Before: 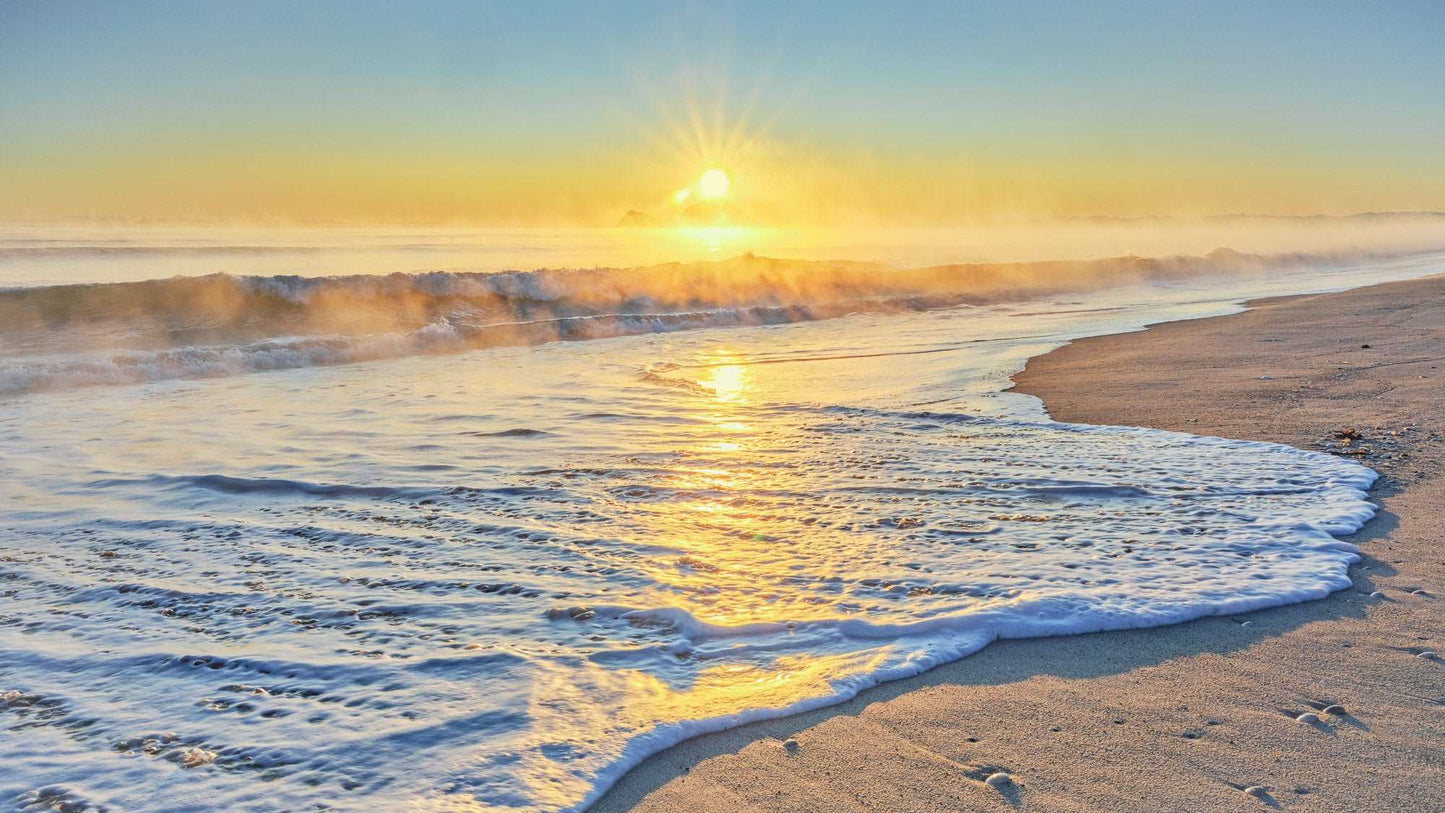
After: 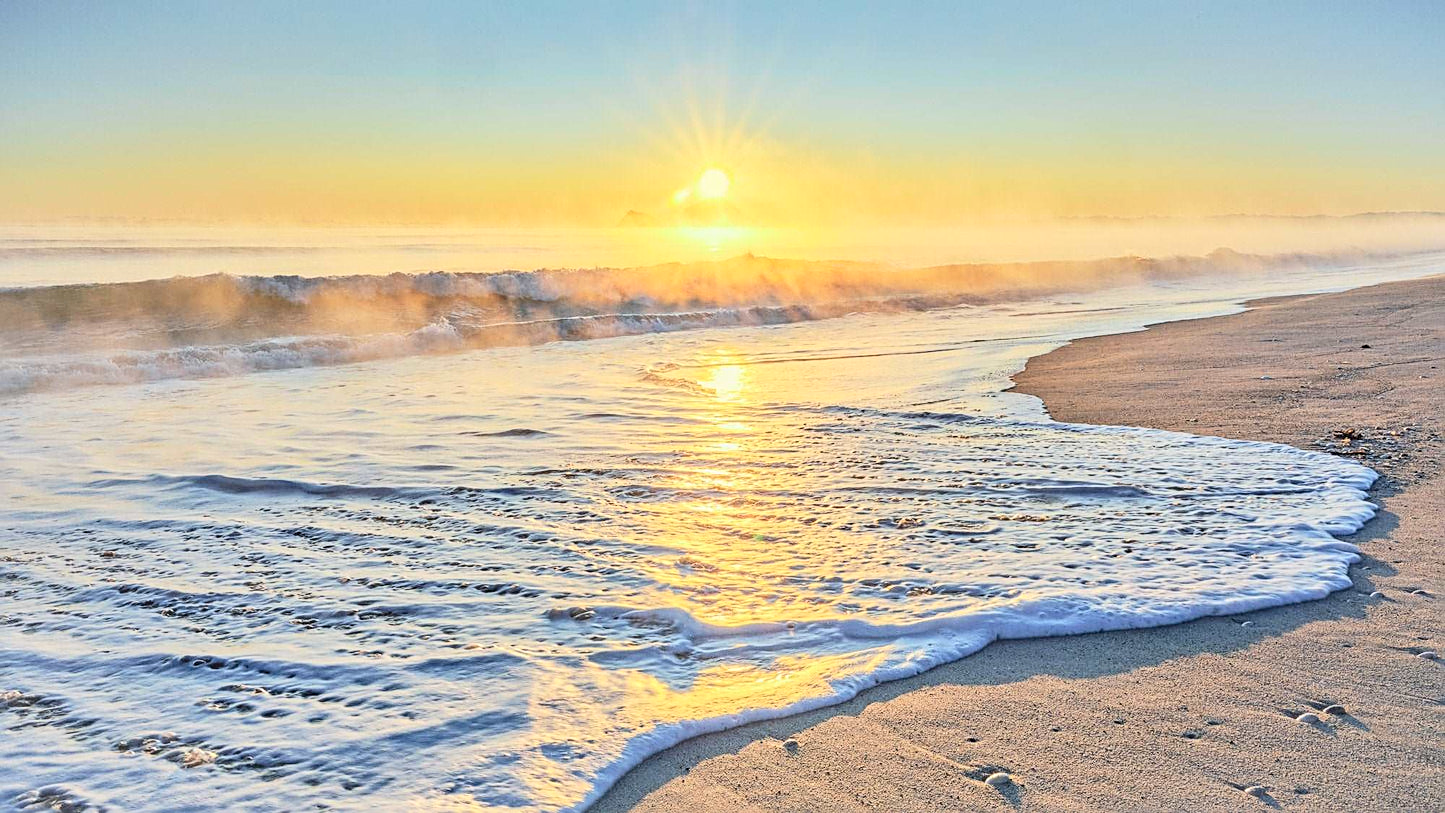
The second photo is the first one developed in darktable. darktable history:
sharpen: on, module defaults
tone curve: curves: ch0 [(0, 0) (0.004, 0.001) (0.133, 0.112) (0.325, 0.362) (0.832, 0.893) (1, 1)], color space Lab, independent channels, preserve colors none
levels: white 99.97%
